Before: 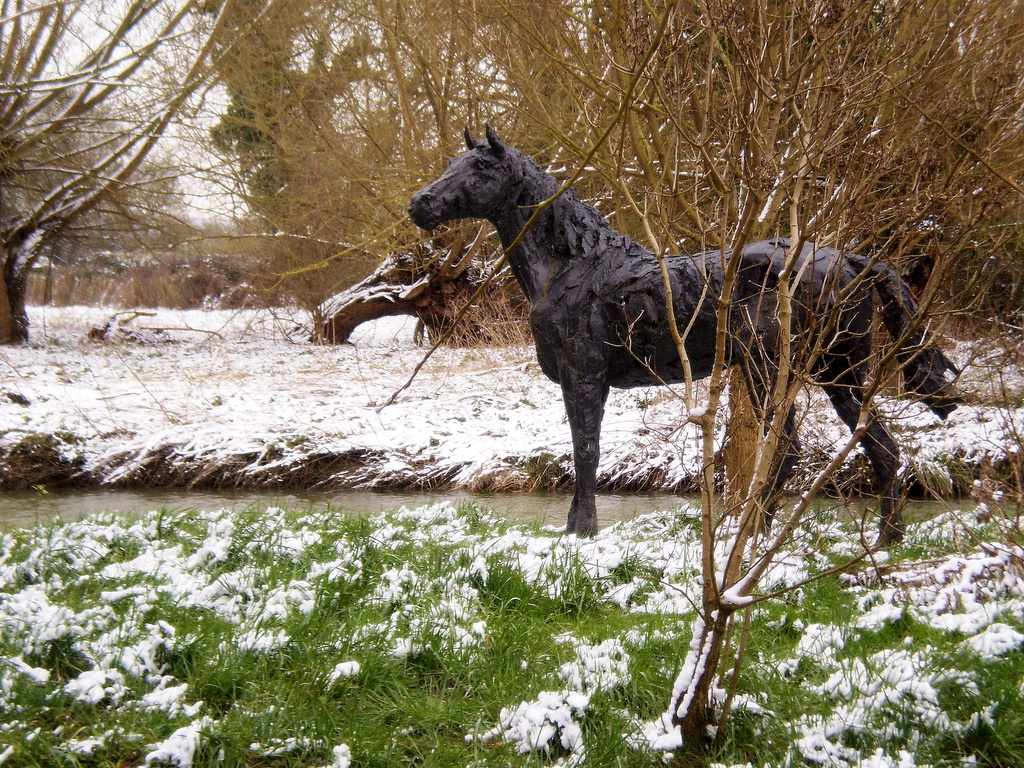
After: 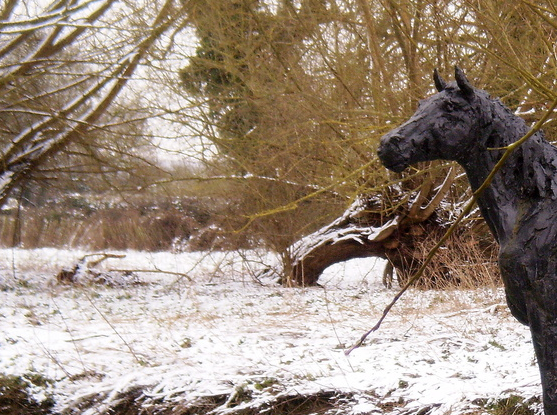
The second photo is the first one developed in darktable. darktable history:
crop and rotate: left 3.044%, top 7.595%, right 42.487%, bottom 38.265%
